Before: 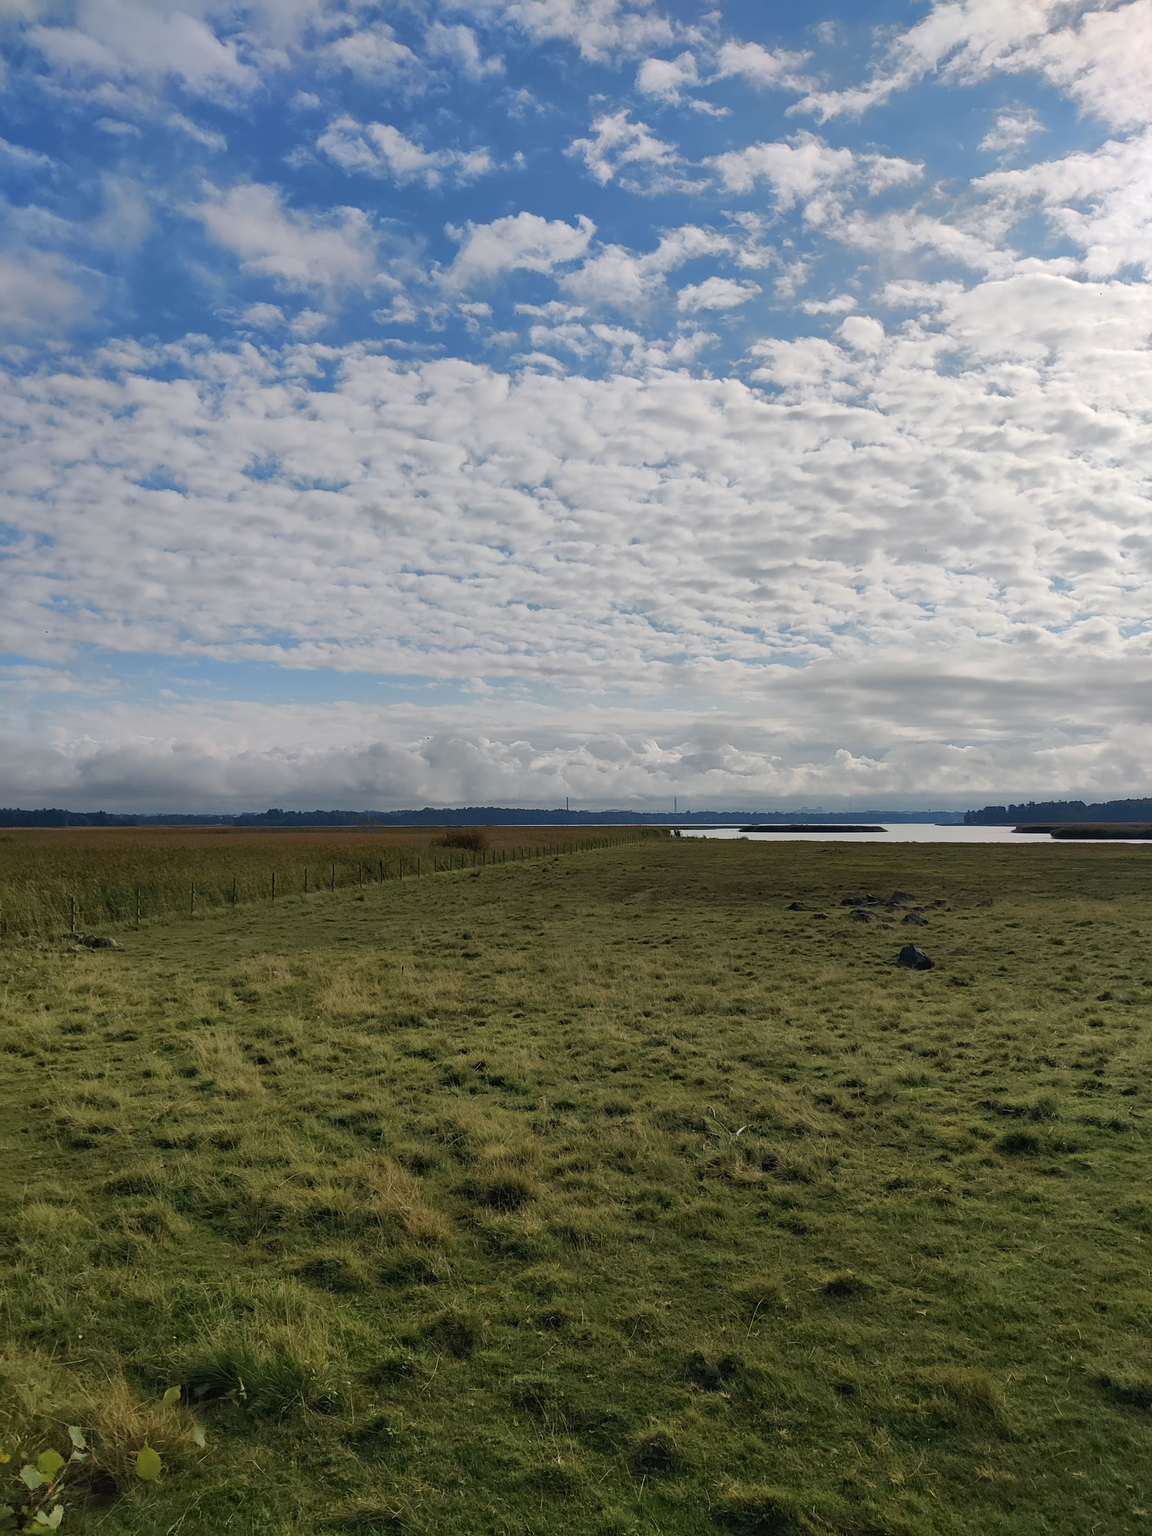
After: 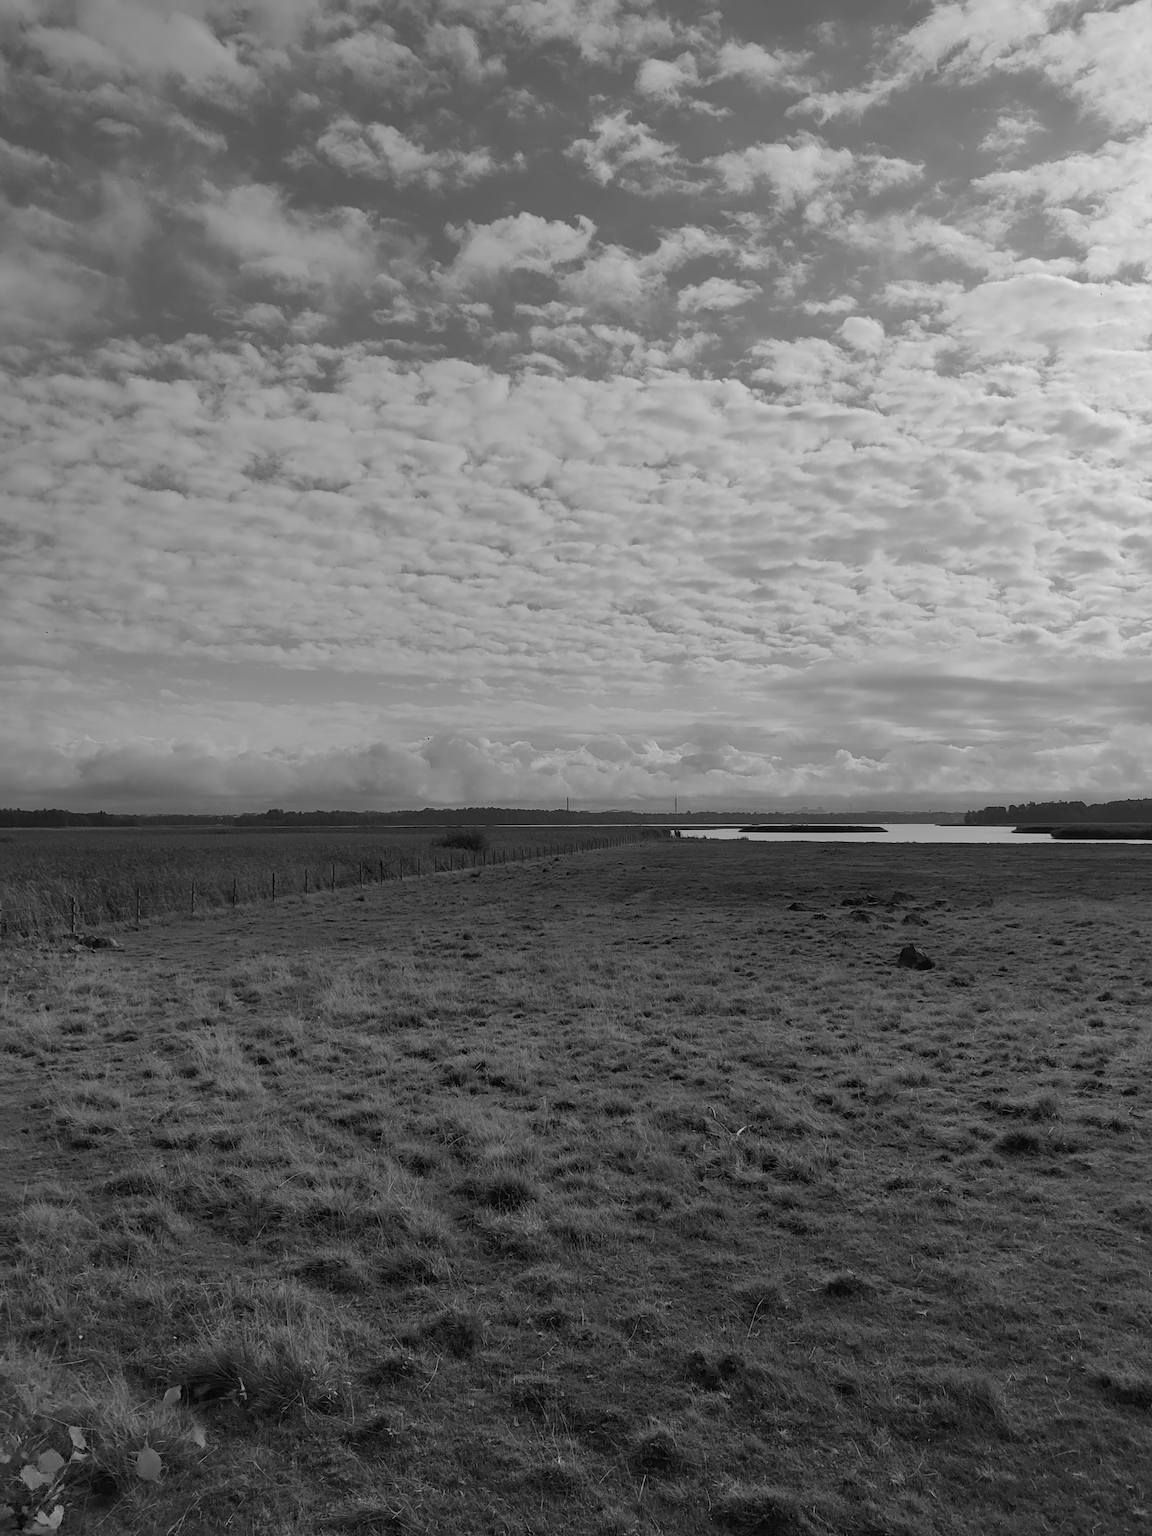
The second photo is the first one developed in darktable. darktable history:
exposure: exposure -0.116 EV, compensate exposure bias true, compensate highlight preservation false
white balance: emerald 1
monochrome: a -92.57, b 58.91
